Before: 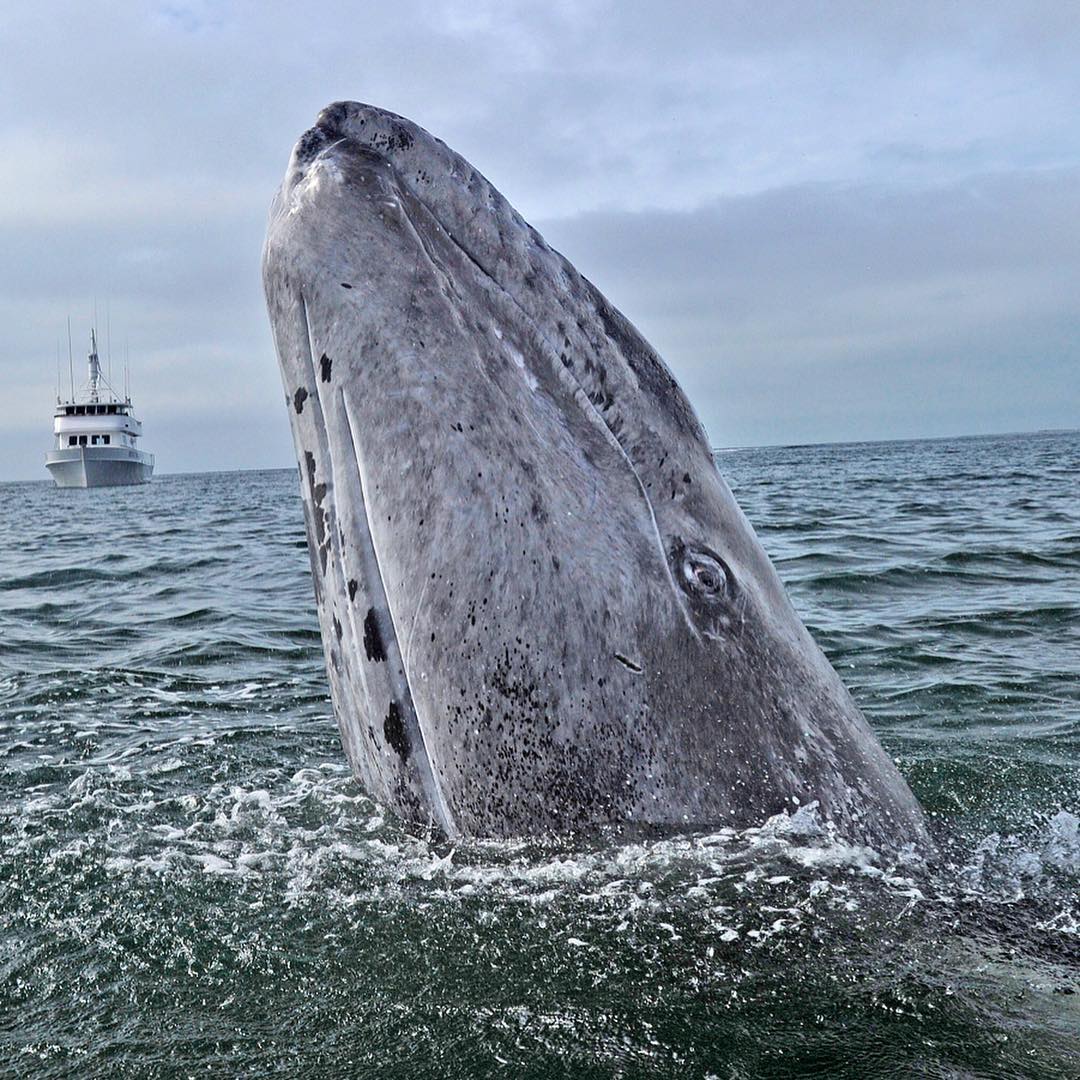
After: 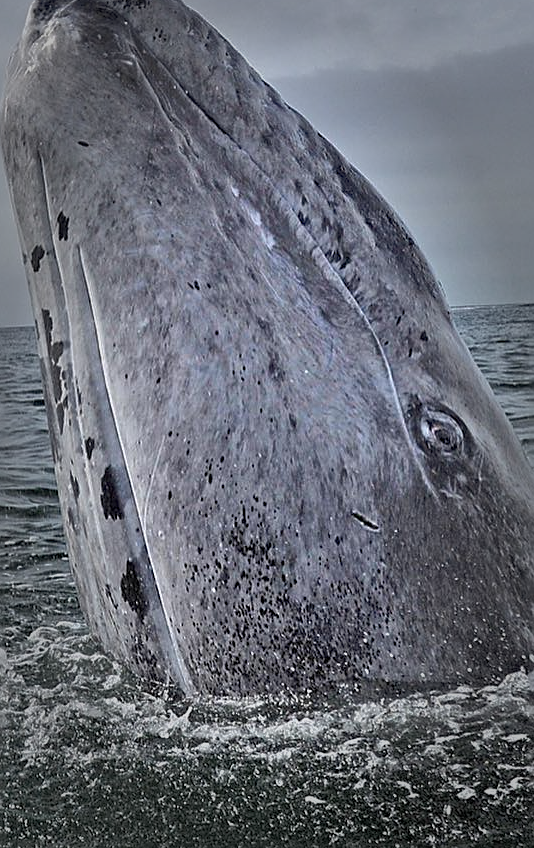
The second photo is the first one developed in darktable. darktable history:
crop and rotate: angle 0.02°, left 24.353%, top 13.219%, right 26.156%, bottom 8.224%
vignetting: fall-off start 48.41%, automatic ratio true, width/height ratio 1.29, unbound false
sharpen: on, module defaults
shadows and highlights: on, module defaults
